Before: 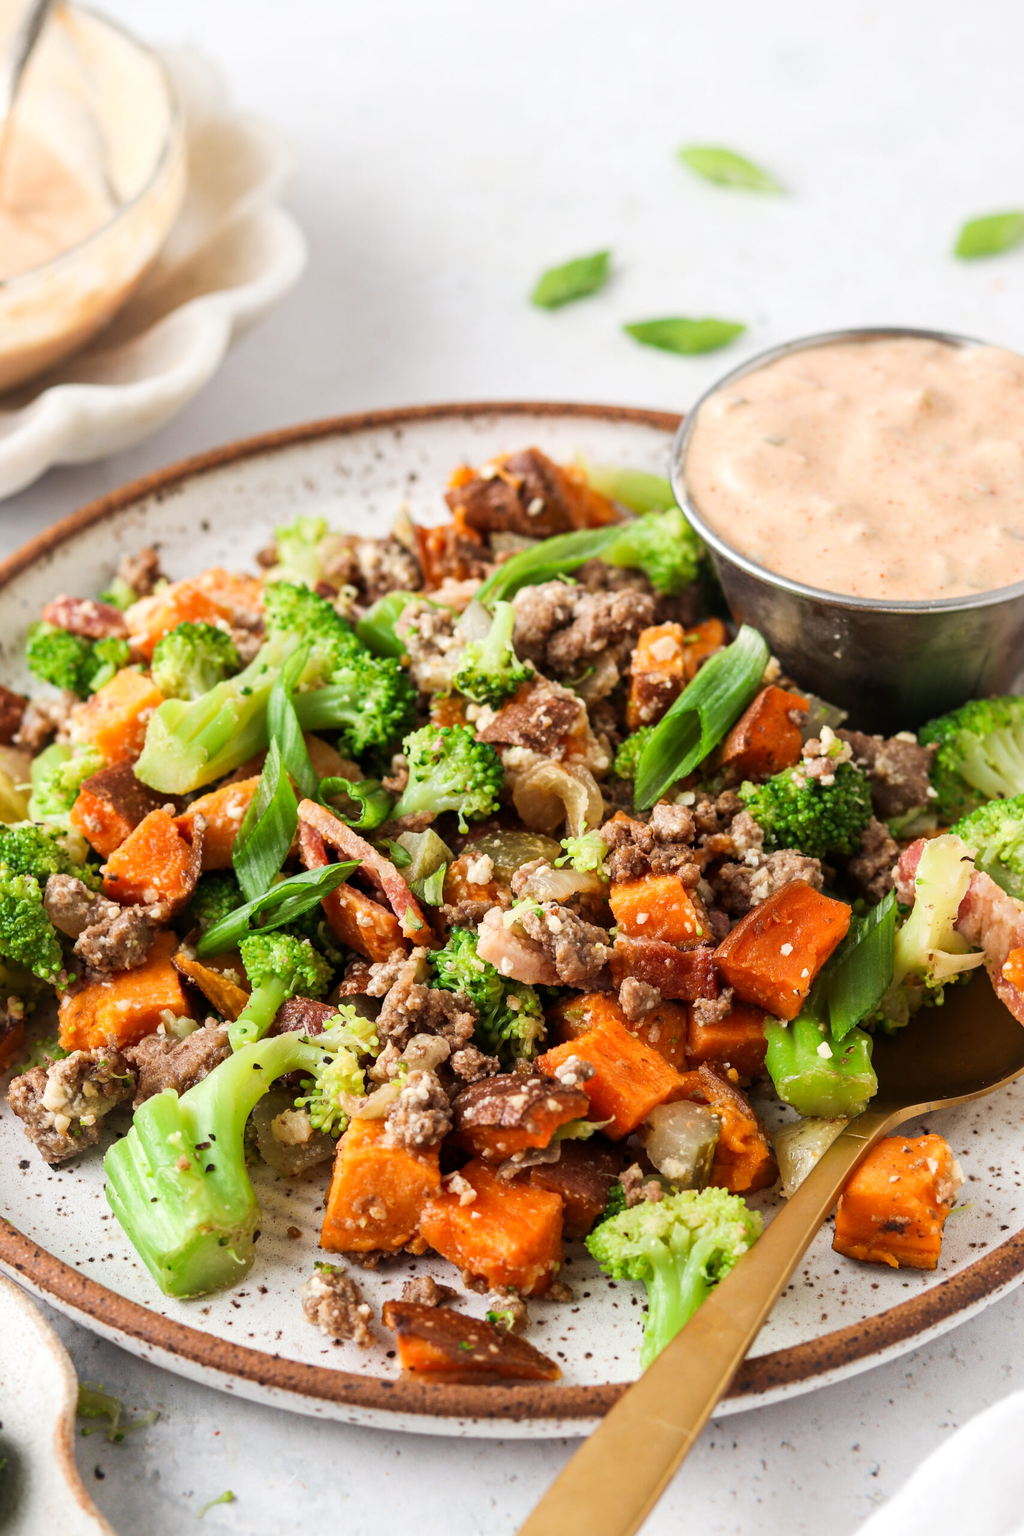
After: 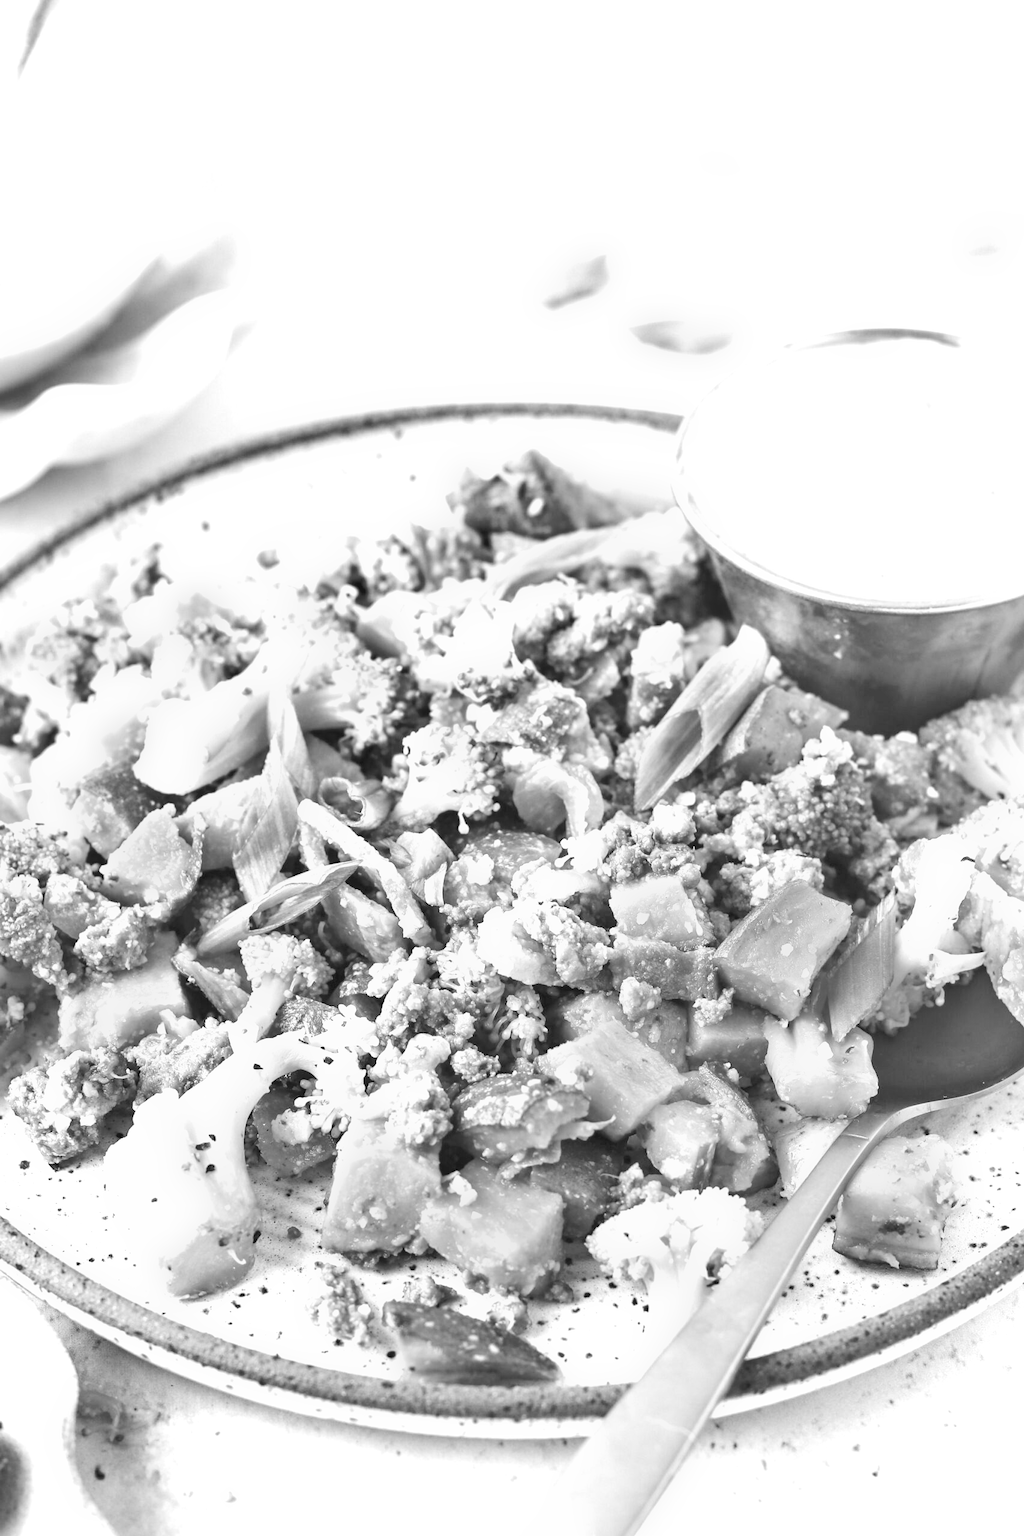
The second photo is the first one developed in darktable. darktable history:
shadows and highlights: radius 108.52, shadows 23.73, highlights -59.32, low approximation 0.01, soften with gaussian
contrast brightness saturation: brightness 1
monochrome: on, module defaults
exposure: black level correction 0, exposure 1.1 EV, compensate highlight preservation false
